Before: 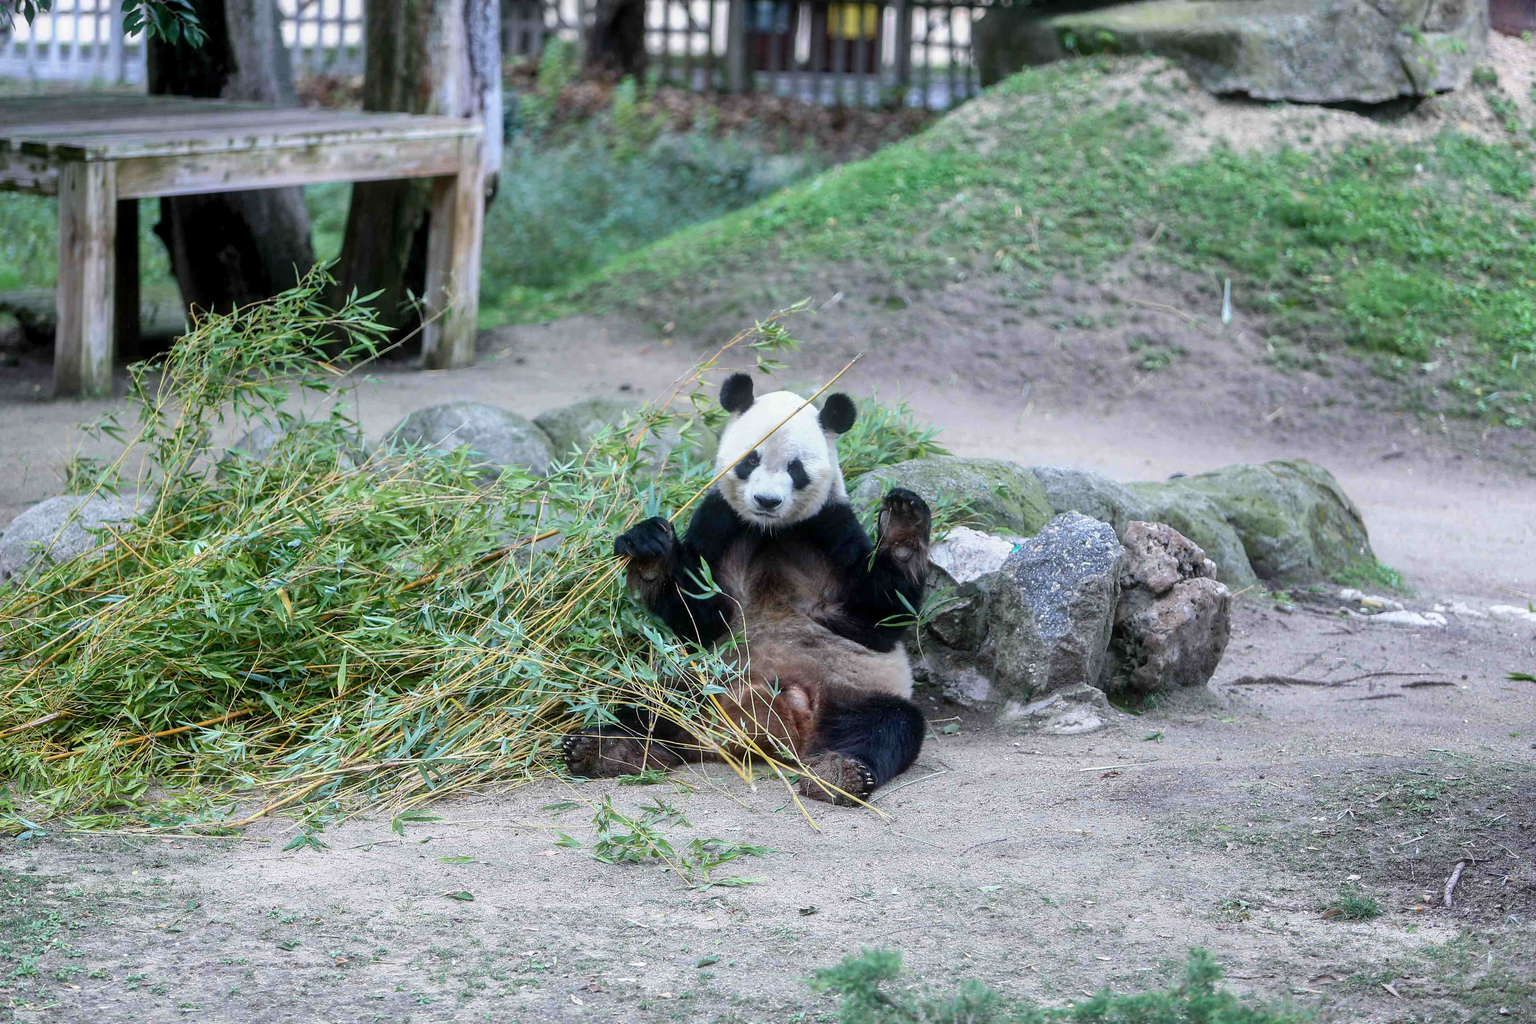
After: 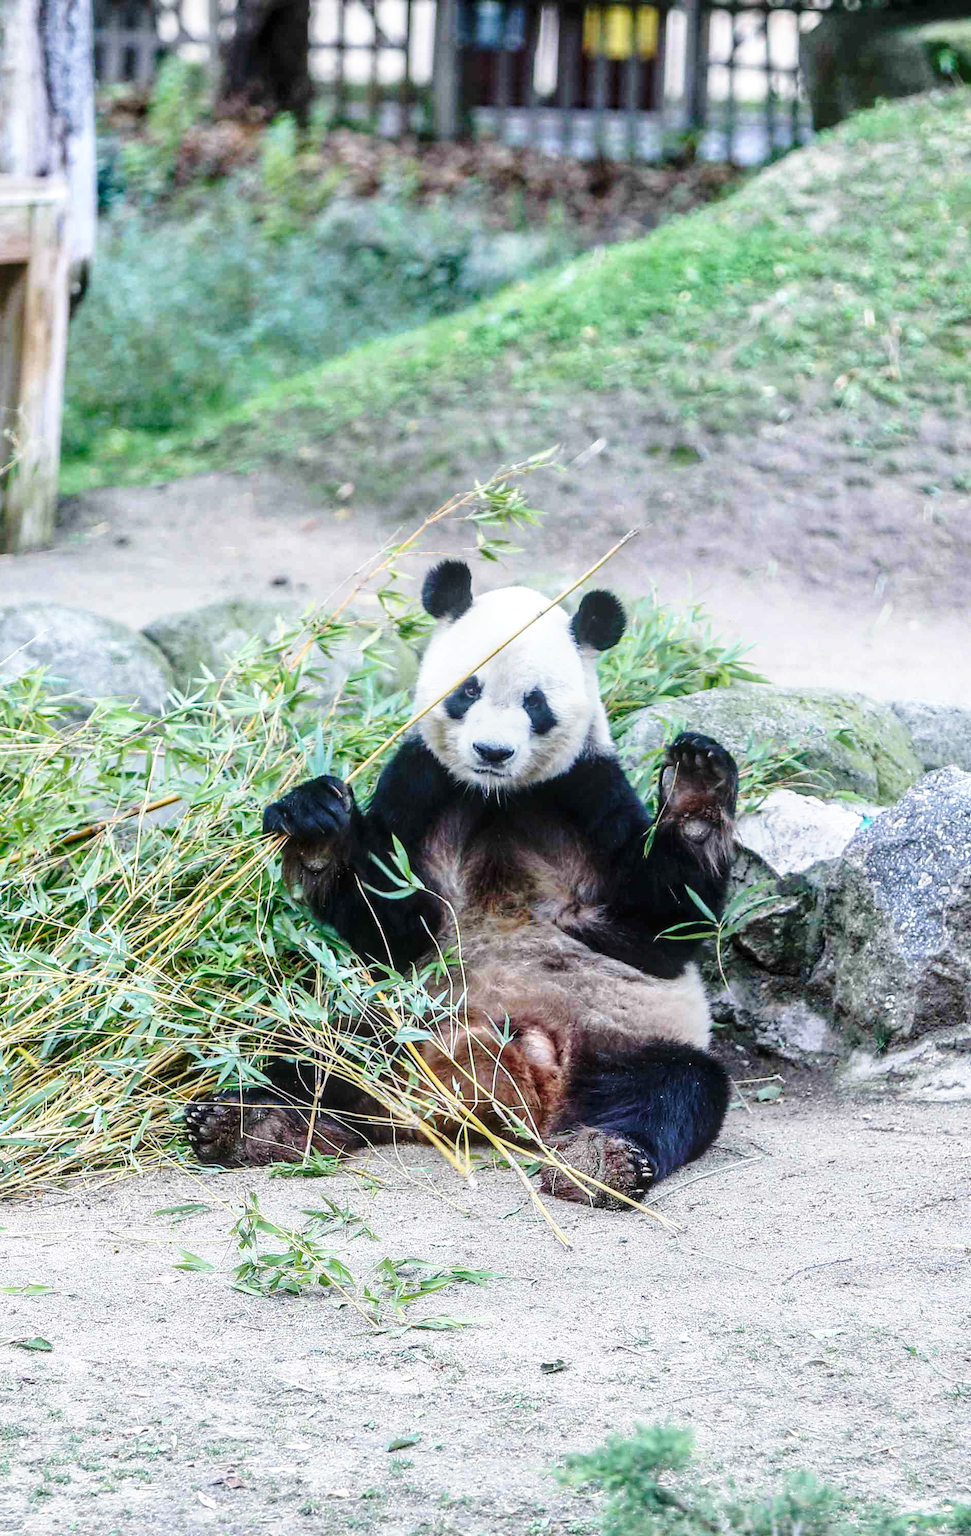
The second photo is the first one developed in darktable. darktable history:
local contrast: on, module defaults
crop: left 28.583%, right 29.231%
base curve: curves: ch0 [(0, 0) (0.028, 0.03) (0.121, 0.232) (0.46, 0.748) (0.859, 0.968) (1, 1)], preserve colors none
